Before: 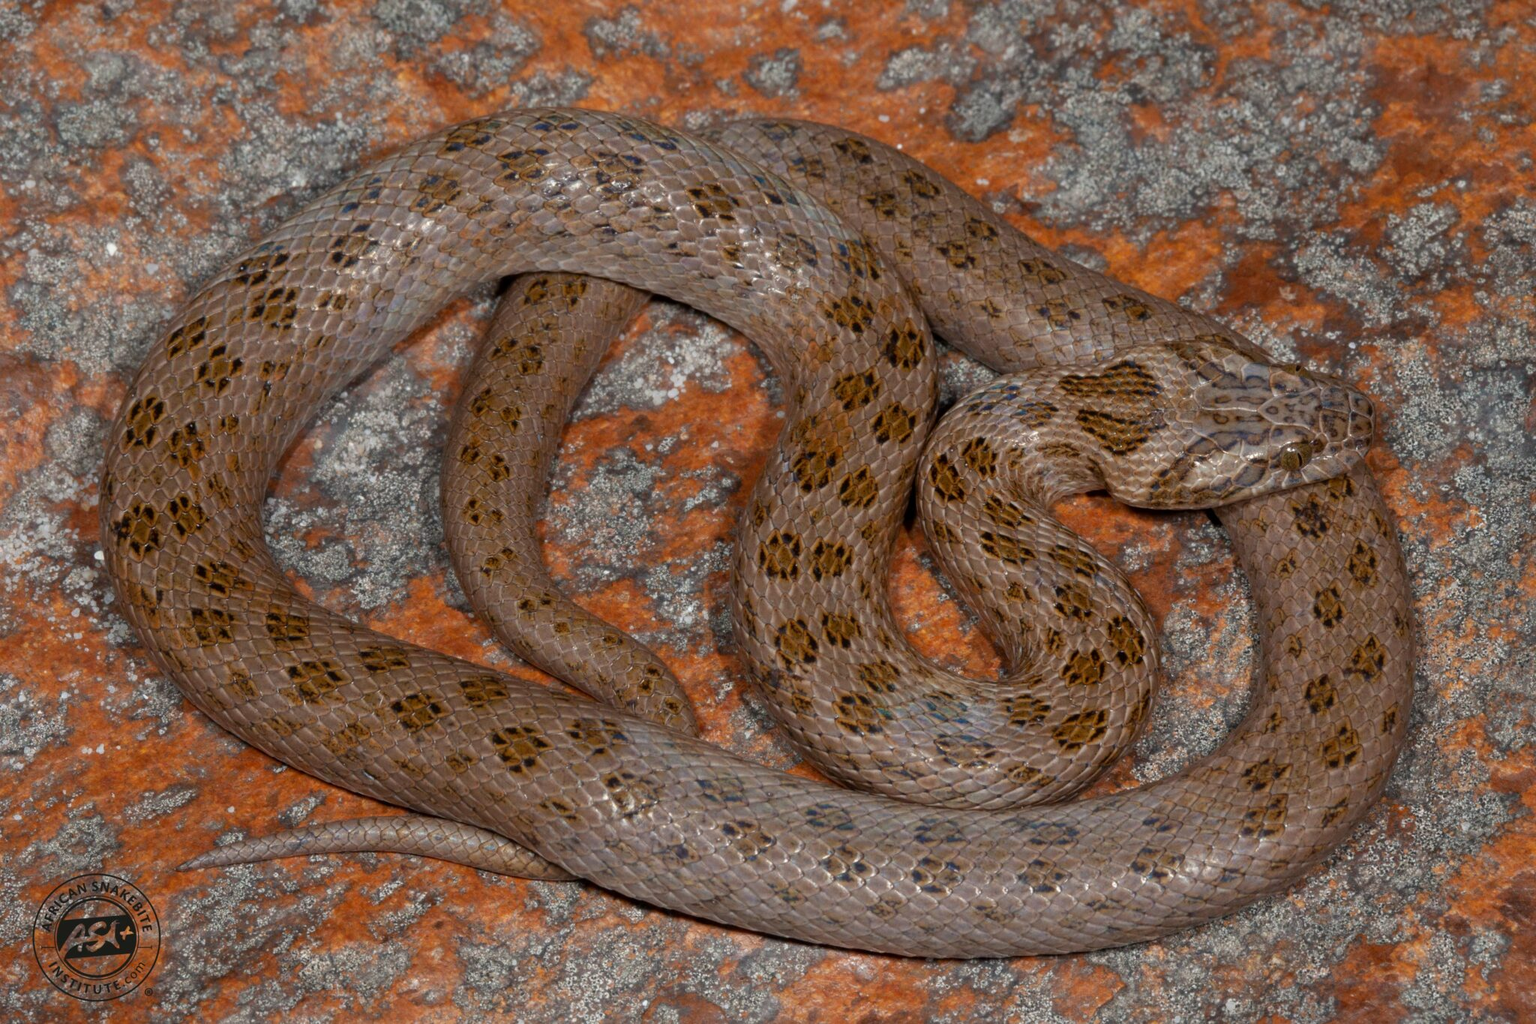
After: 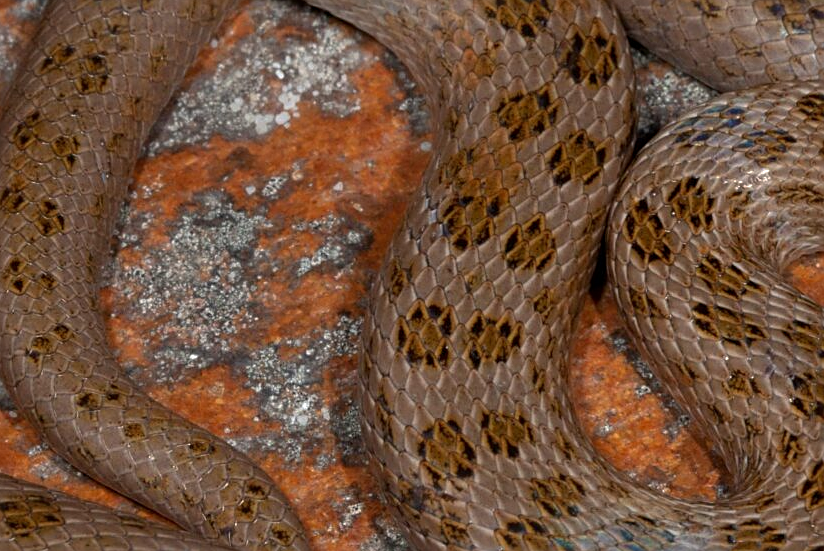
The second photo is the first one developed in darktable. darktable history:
sharpen: on, module defaults
base curve: curves: ch0 [(0, 0) (0.74, 0.67) (1, 1)], preserve colors none
exposure: exposure 0.175 EV, compensate exposure bias true, compensate highlight preservation false
crop: left 30.073%, top 29.763%, right 29.656%, bottom 29.863%
